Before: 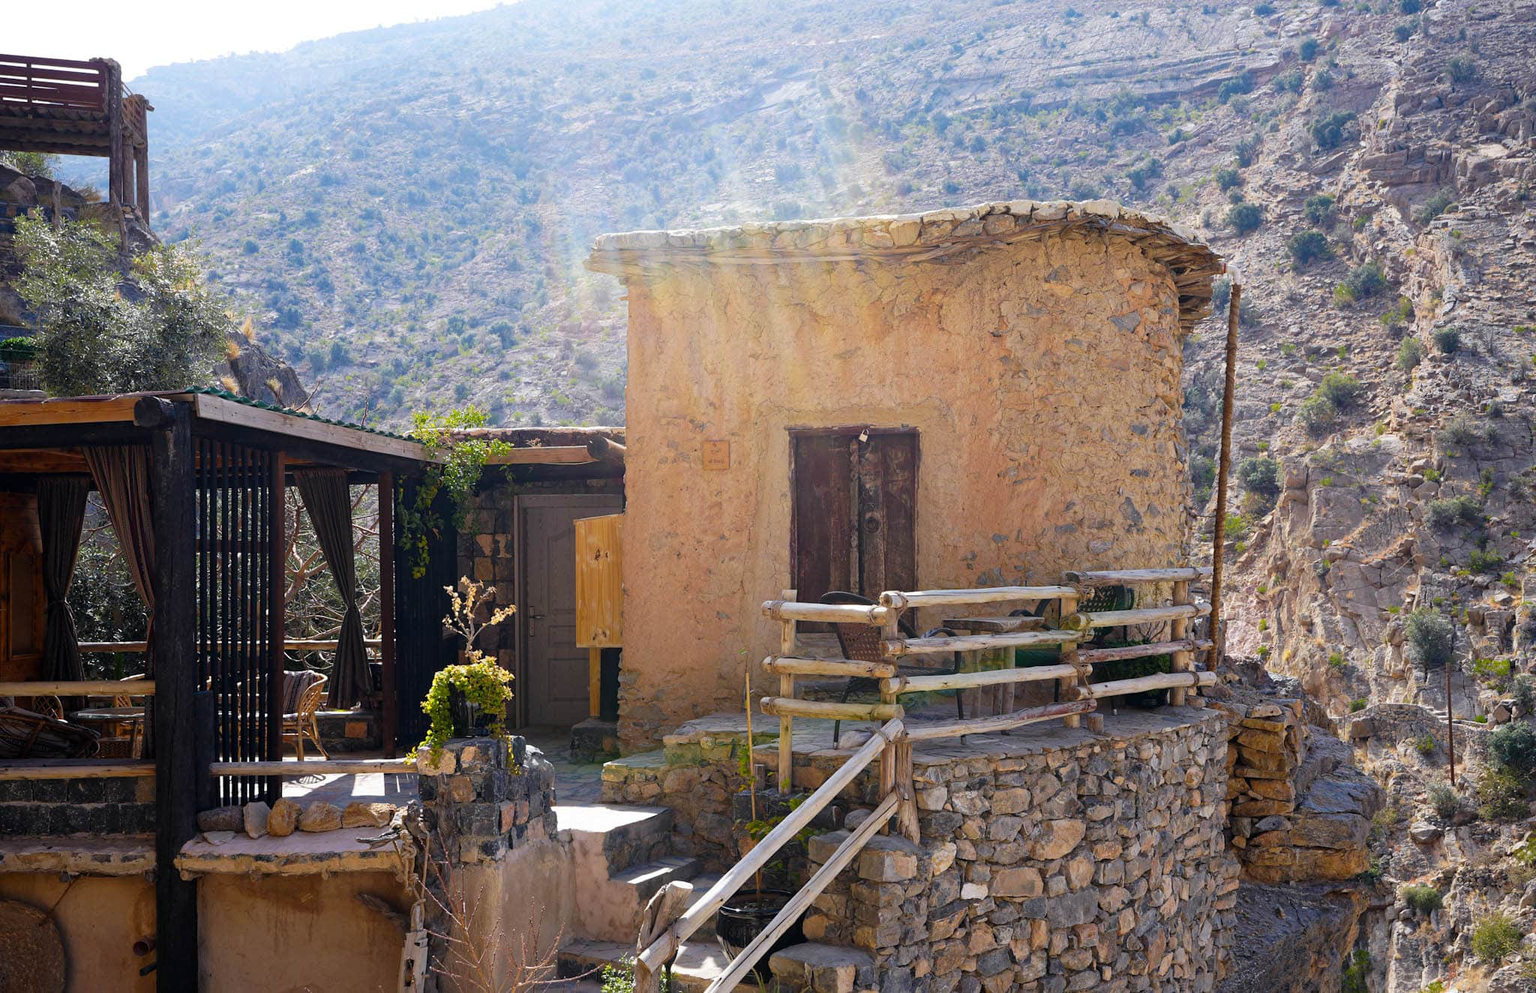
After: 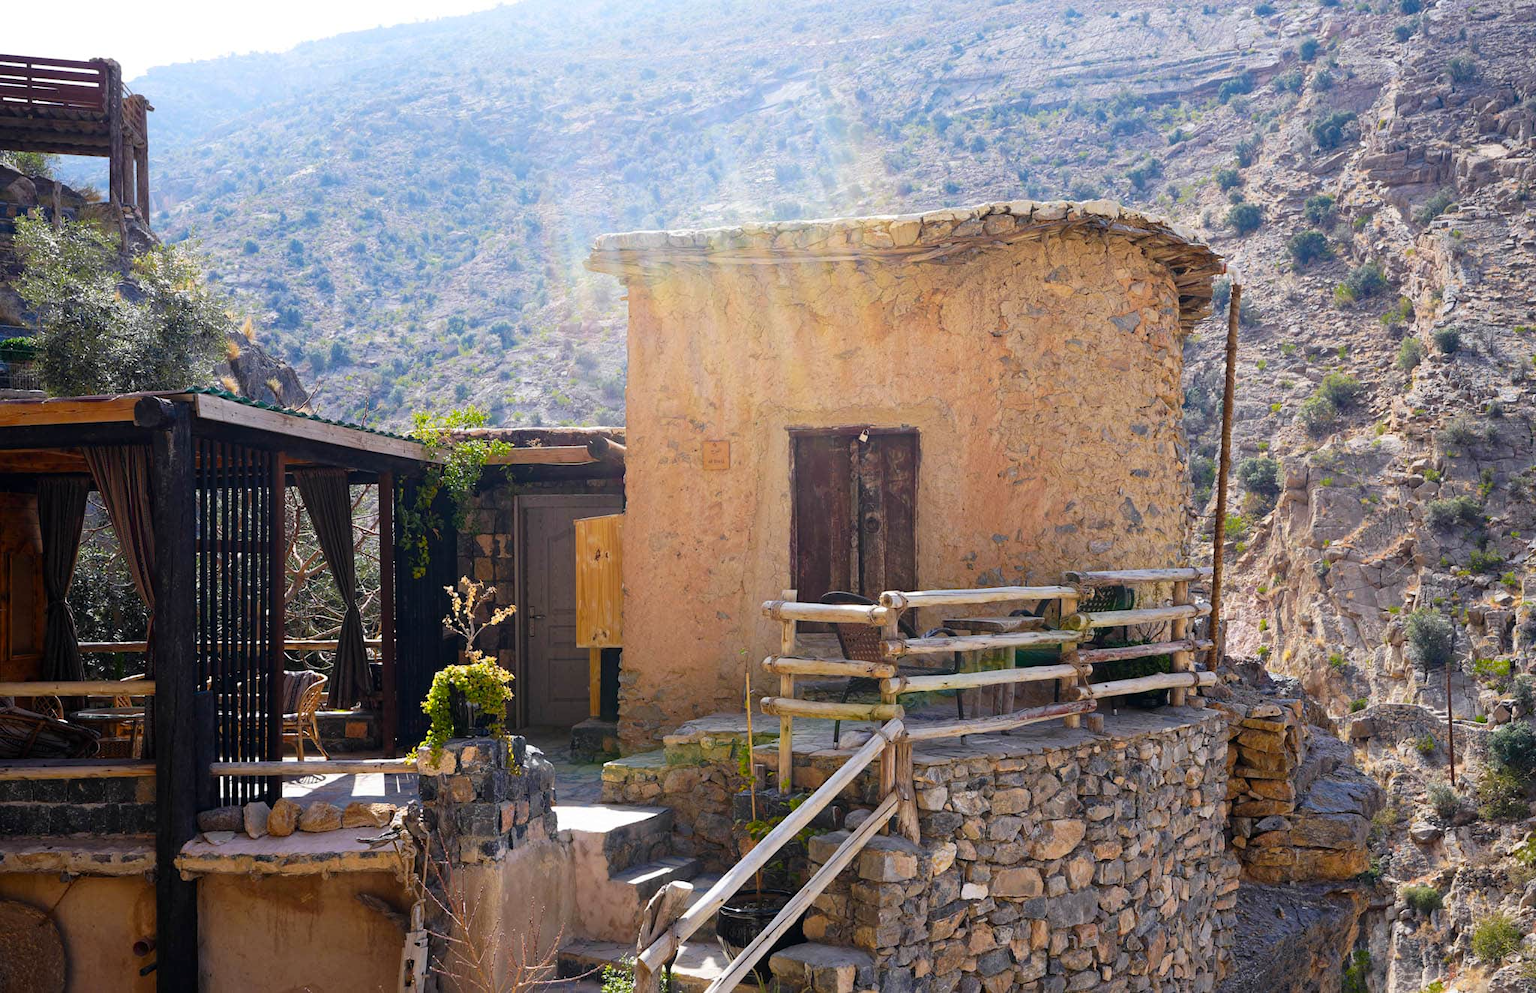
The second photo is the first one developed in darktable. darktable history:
contrast brightness saturation: contrast 0.1, brightness 0.03, saturation 0.09
